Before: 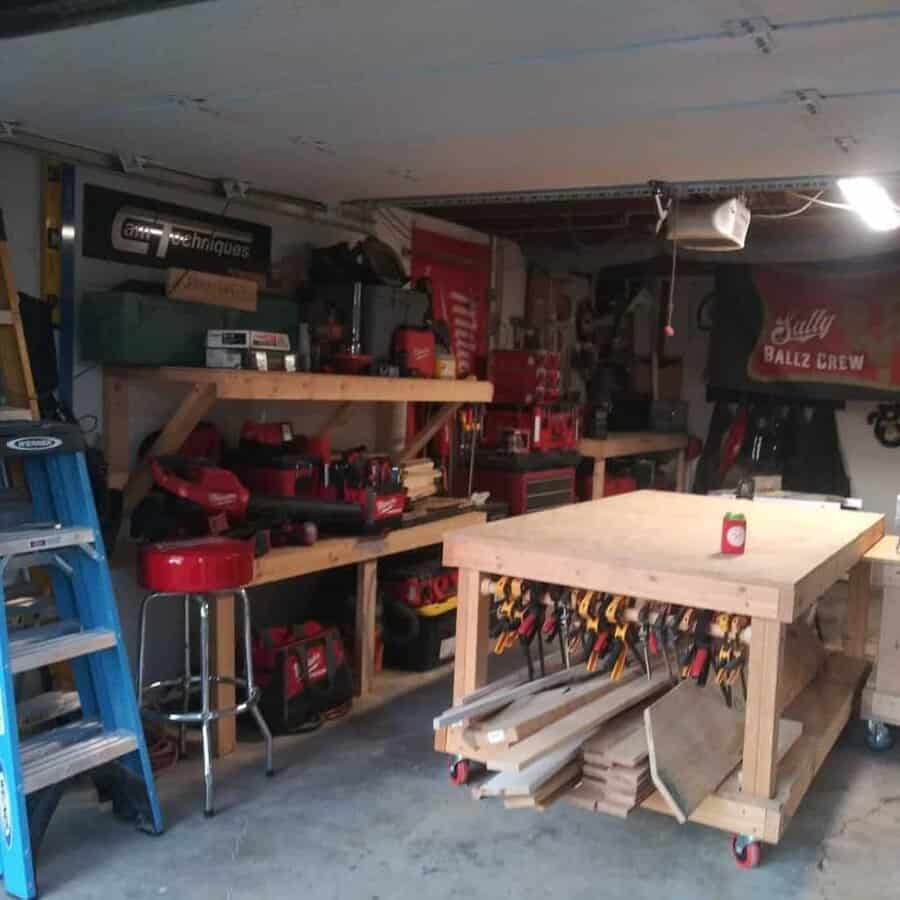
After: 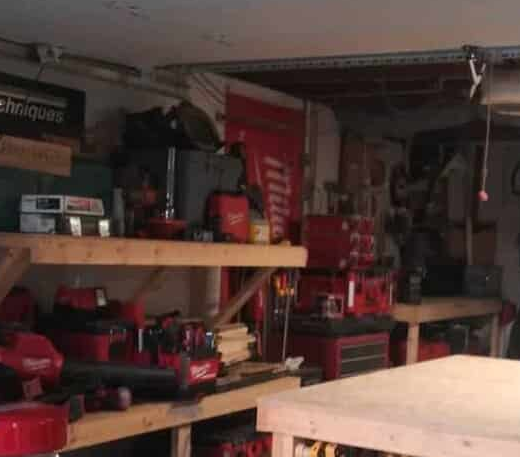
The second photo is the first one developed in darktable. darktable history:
crop: left 20.756%, top 15.044%, right 21.422%, bottom 34.067%
